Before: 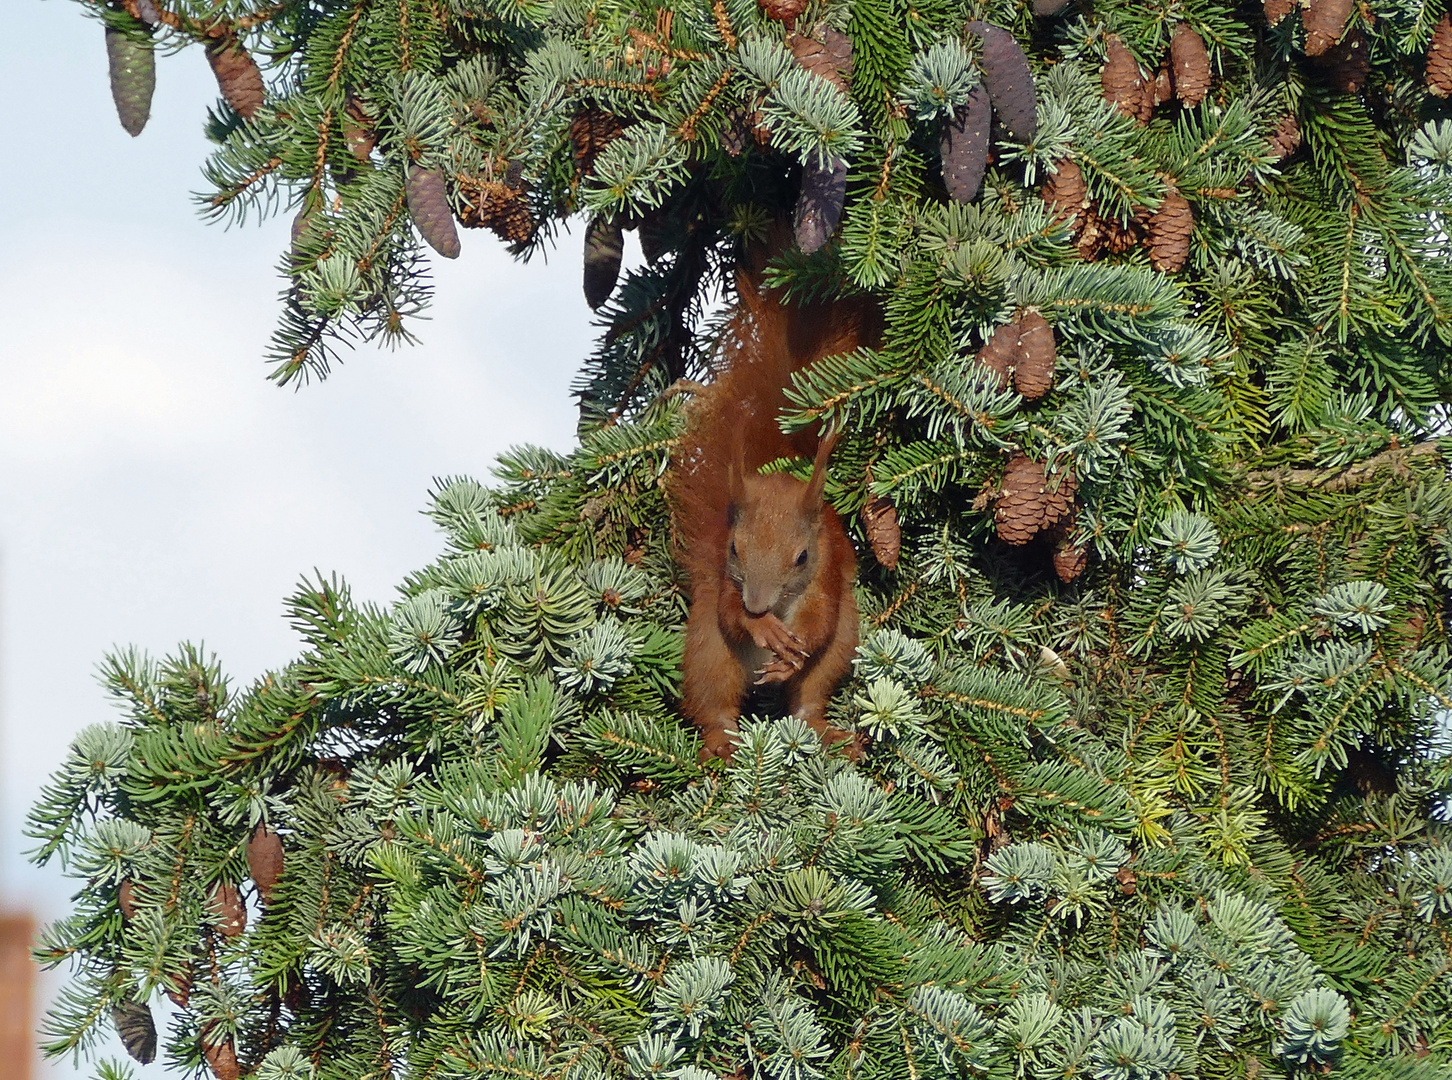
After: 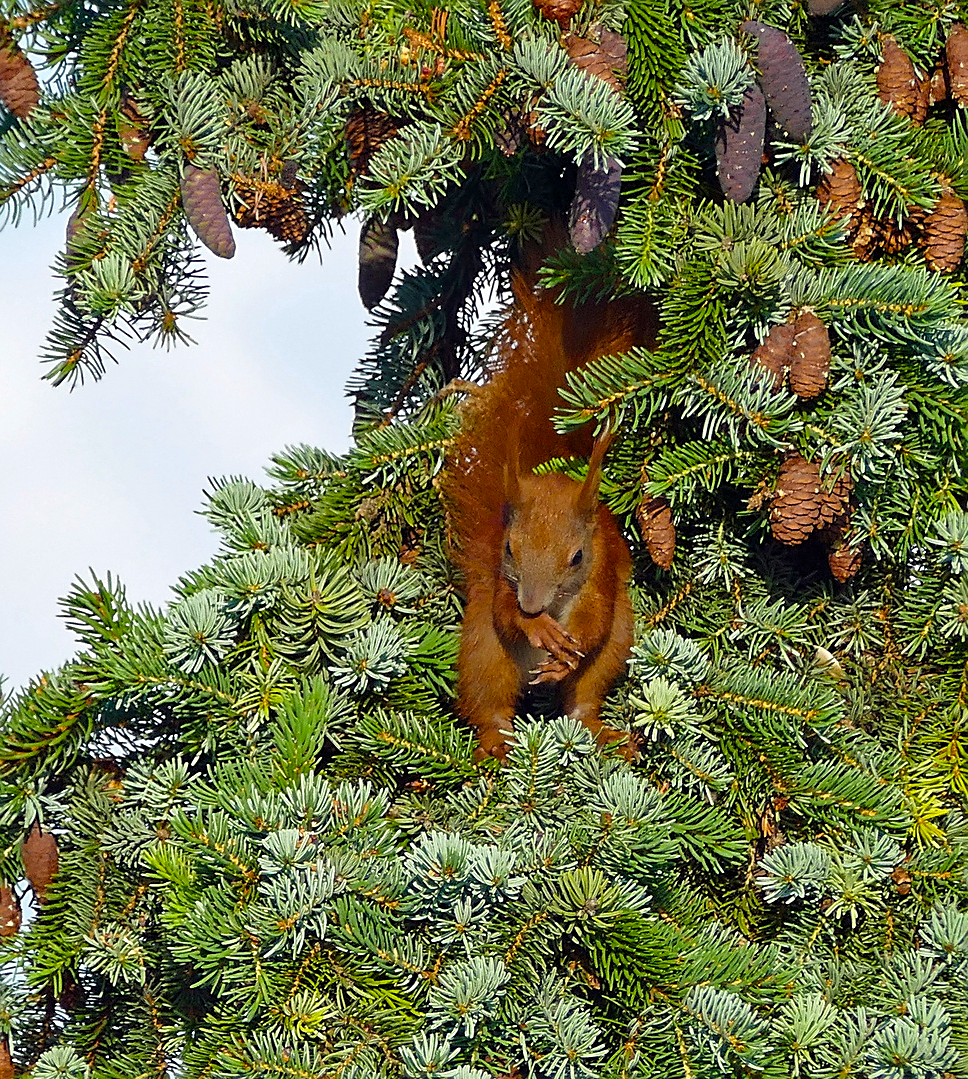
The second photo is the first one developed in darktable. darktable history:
color balance rgb: linear chroma grading › global chroma 15%, perceptual saturation grading › global saturation 30%
sharpen: on, module defaults
crop and rotate: left 15.546%, right 17.787%
contrast equalizer: octaves 7, y [[0.515 ×6], [0.507 ×6], [0.425 ×6], [0 ×6], [0 ×6]]
exposure: compensate highlight preservation false
